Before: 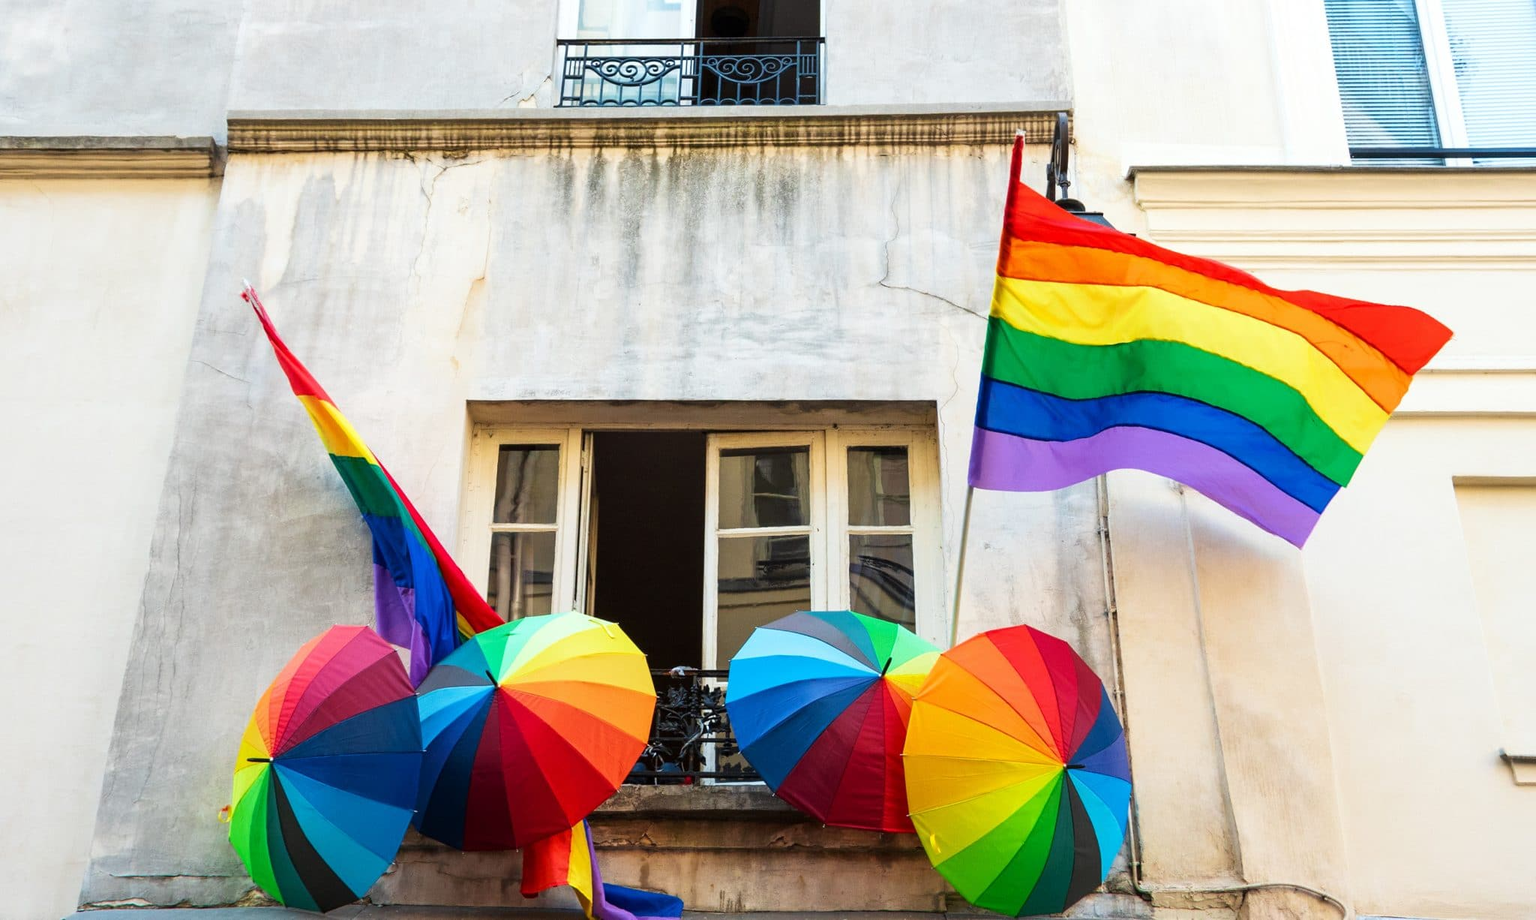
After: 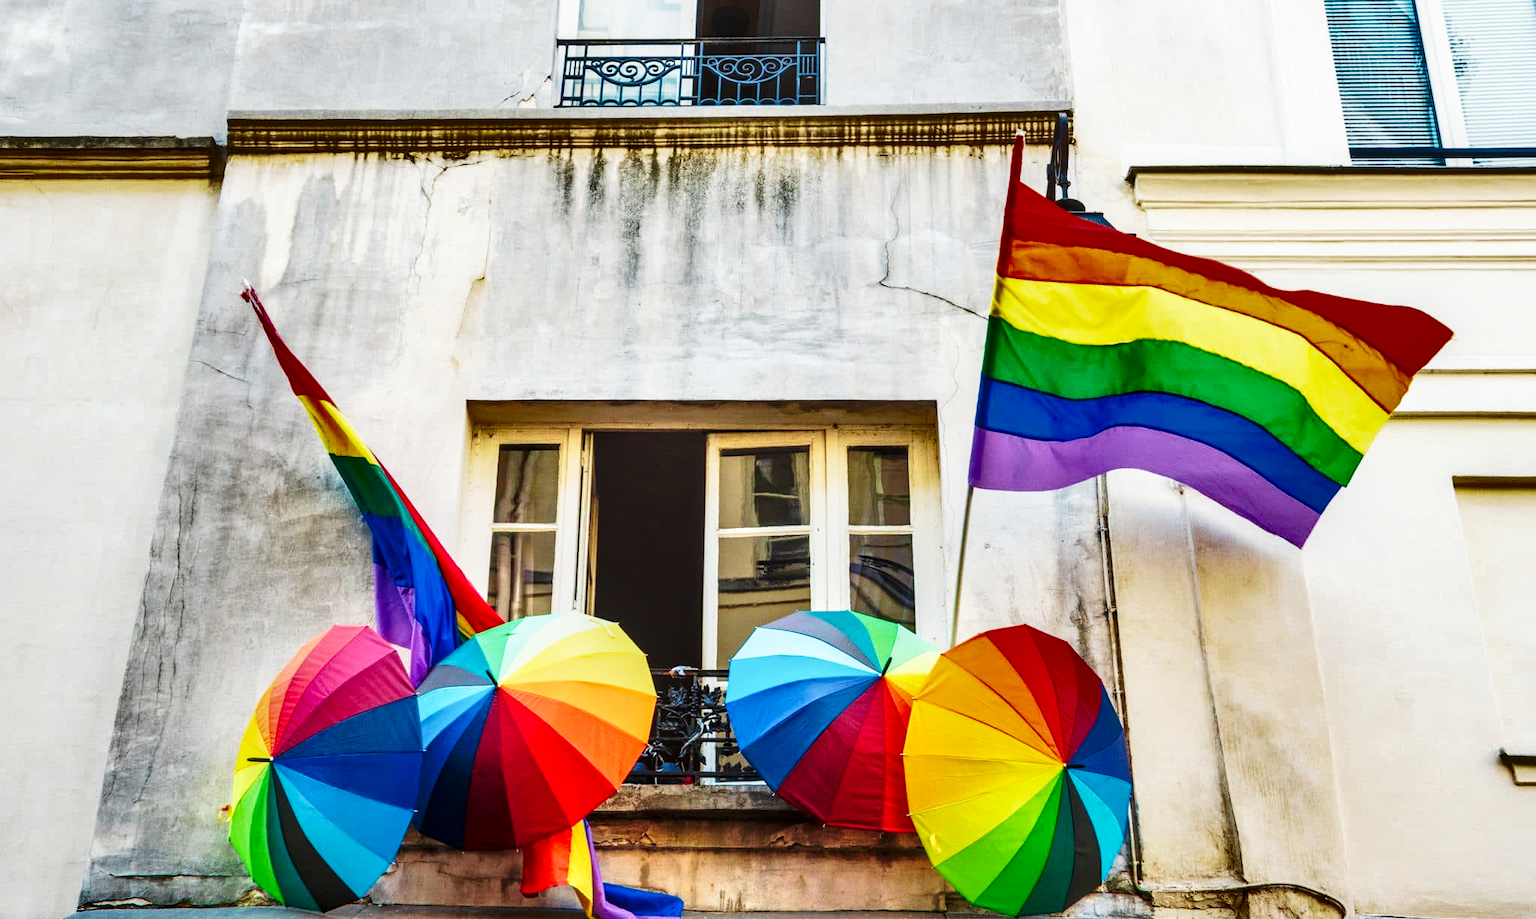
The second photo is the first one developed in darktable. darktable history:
base curve: curves: ch0 [(0, 0) (0.028, 0.03) (0.121, 0.232) (0.46, 0.748) (0.859, 0.968) (1, 1)], preserve colors none
velvia: on, module defaults
local contrast: on, module defaults
shadows and highlights: shadows 24.5, highlights -78.15, soften with gaussian
